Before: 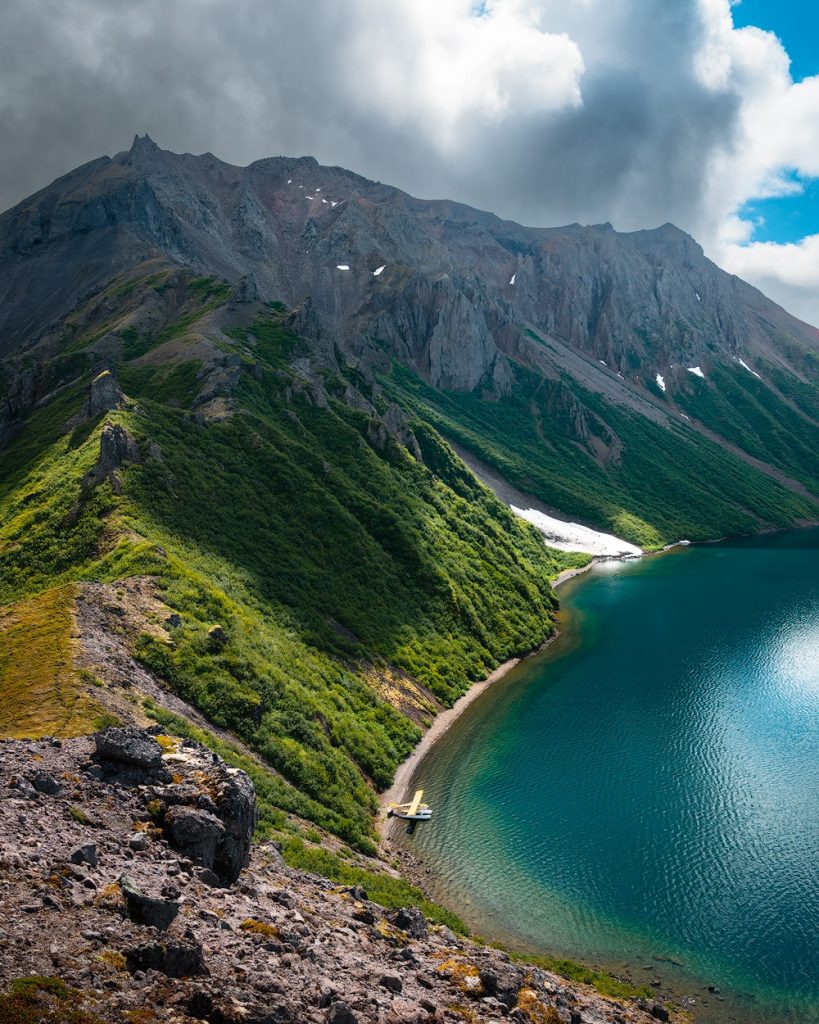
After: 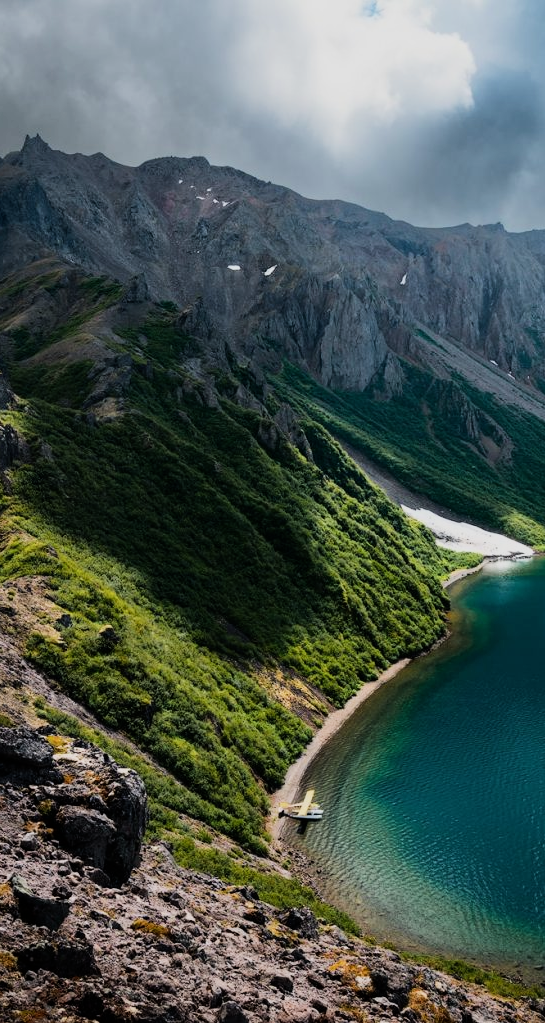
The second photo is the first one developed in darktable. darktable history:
crop and rotate: left 13.342%, right 19.991%
filmic rgb: black relative exposure -7.5 EV, white relative exposure 5 EV, hardness 3.31, contrast 1.3, contrast in shadows safe
